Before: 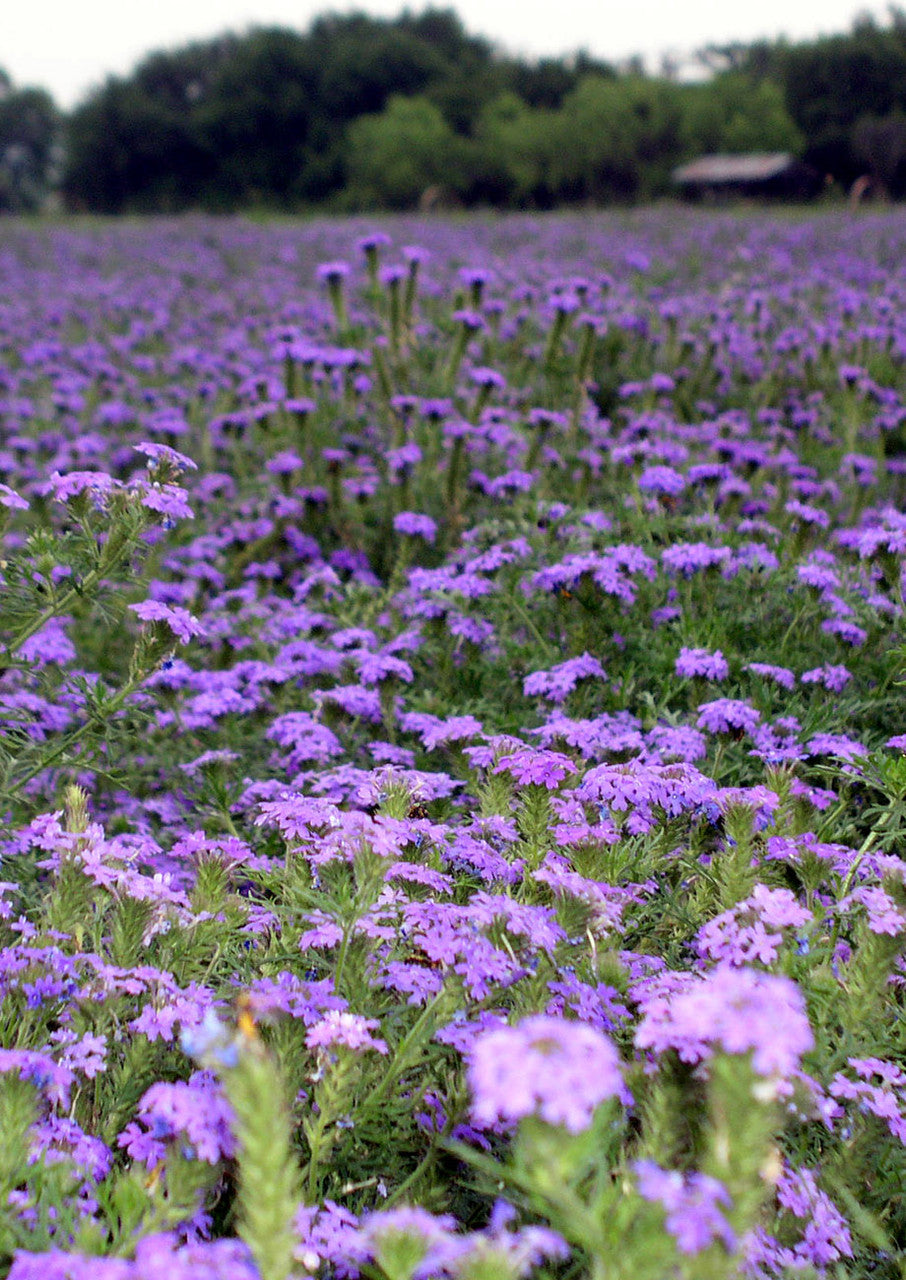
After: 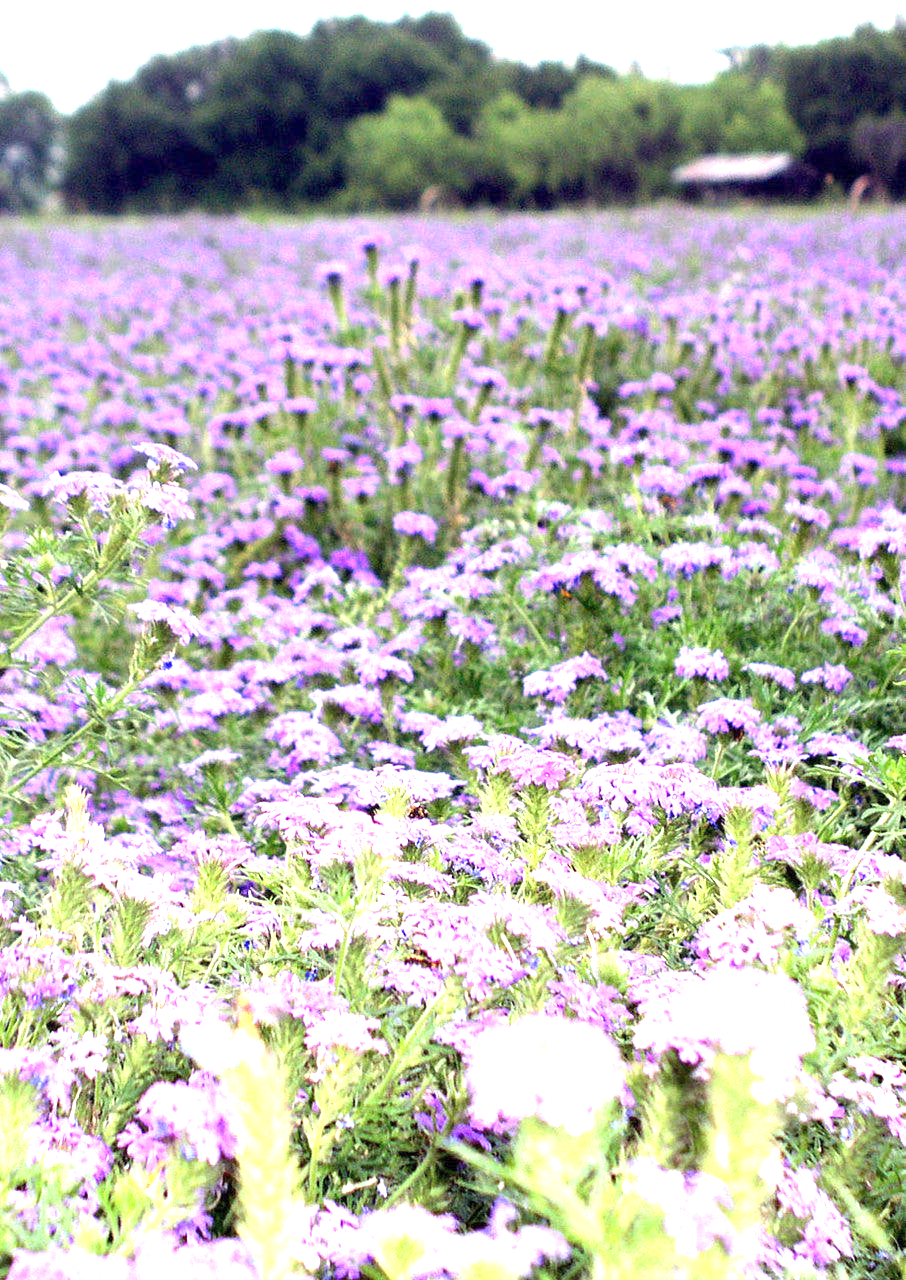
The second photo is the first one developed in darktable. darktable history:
contrast brightness saturation: saturation -0.059
exposure: exposure 2.033 EV, compensate highlight preservation false
